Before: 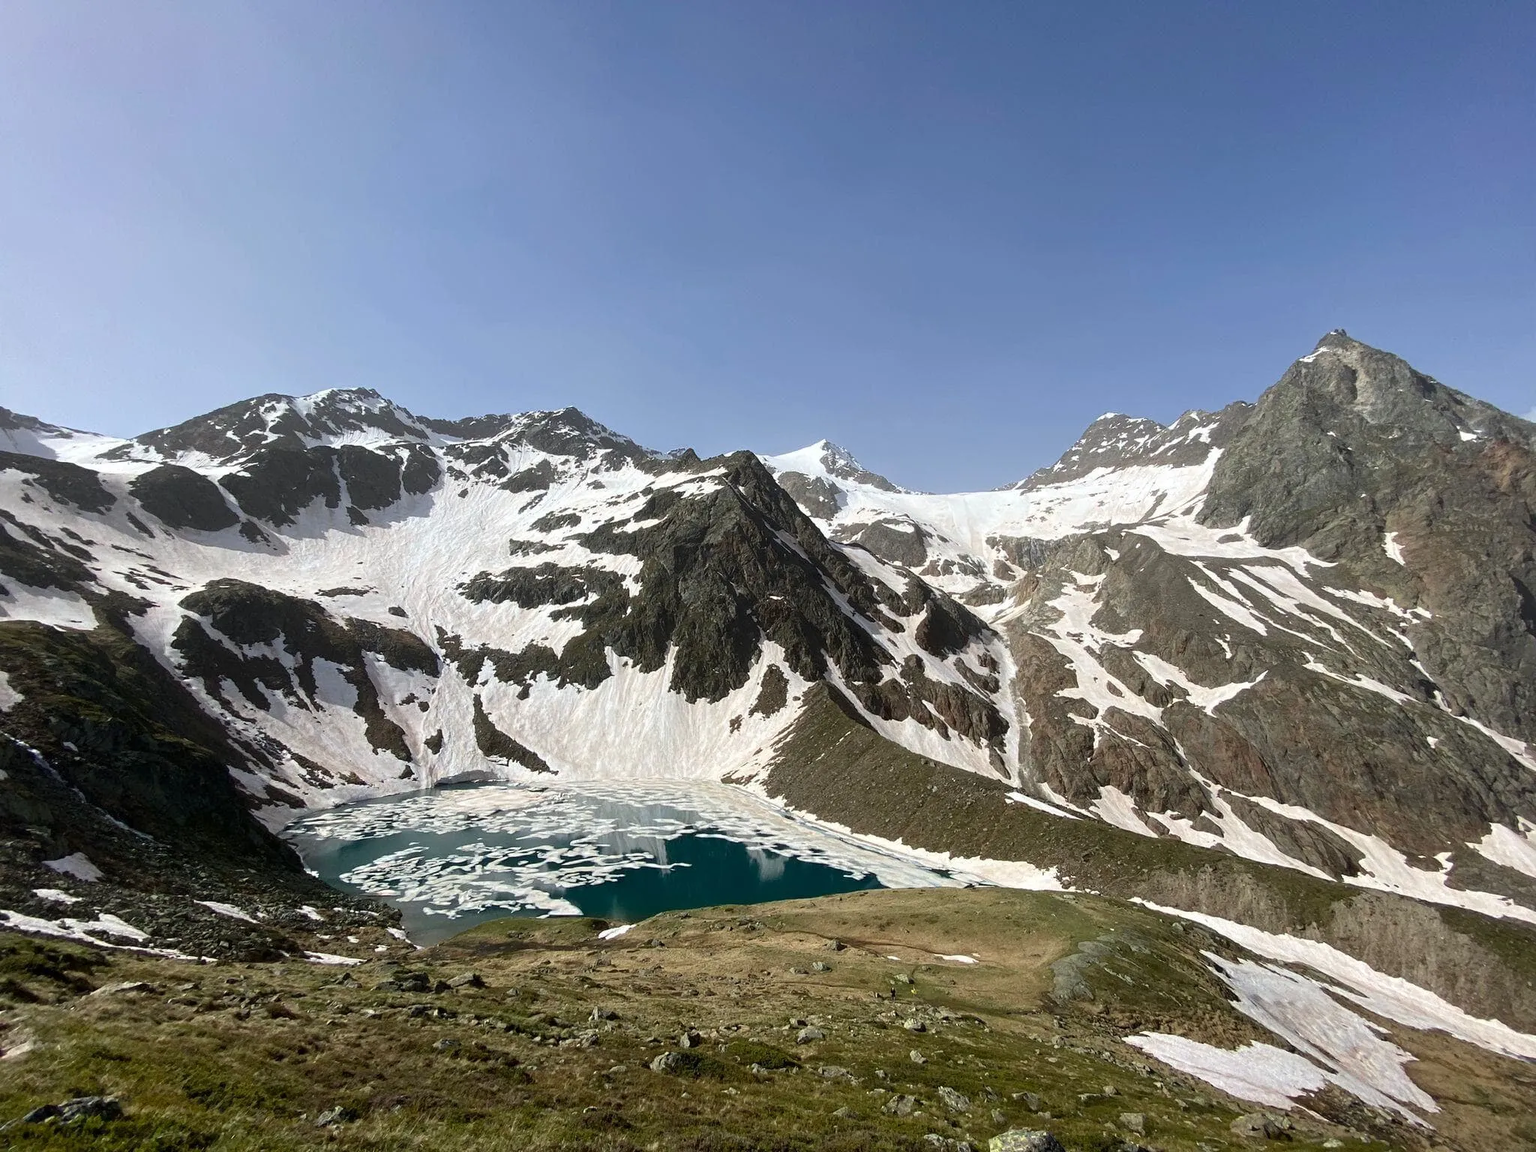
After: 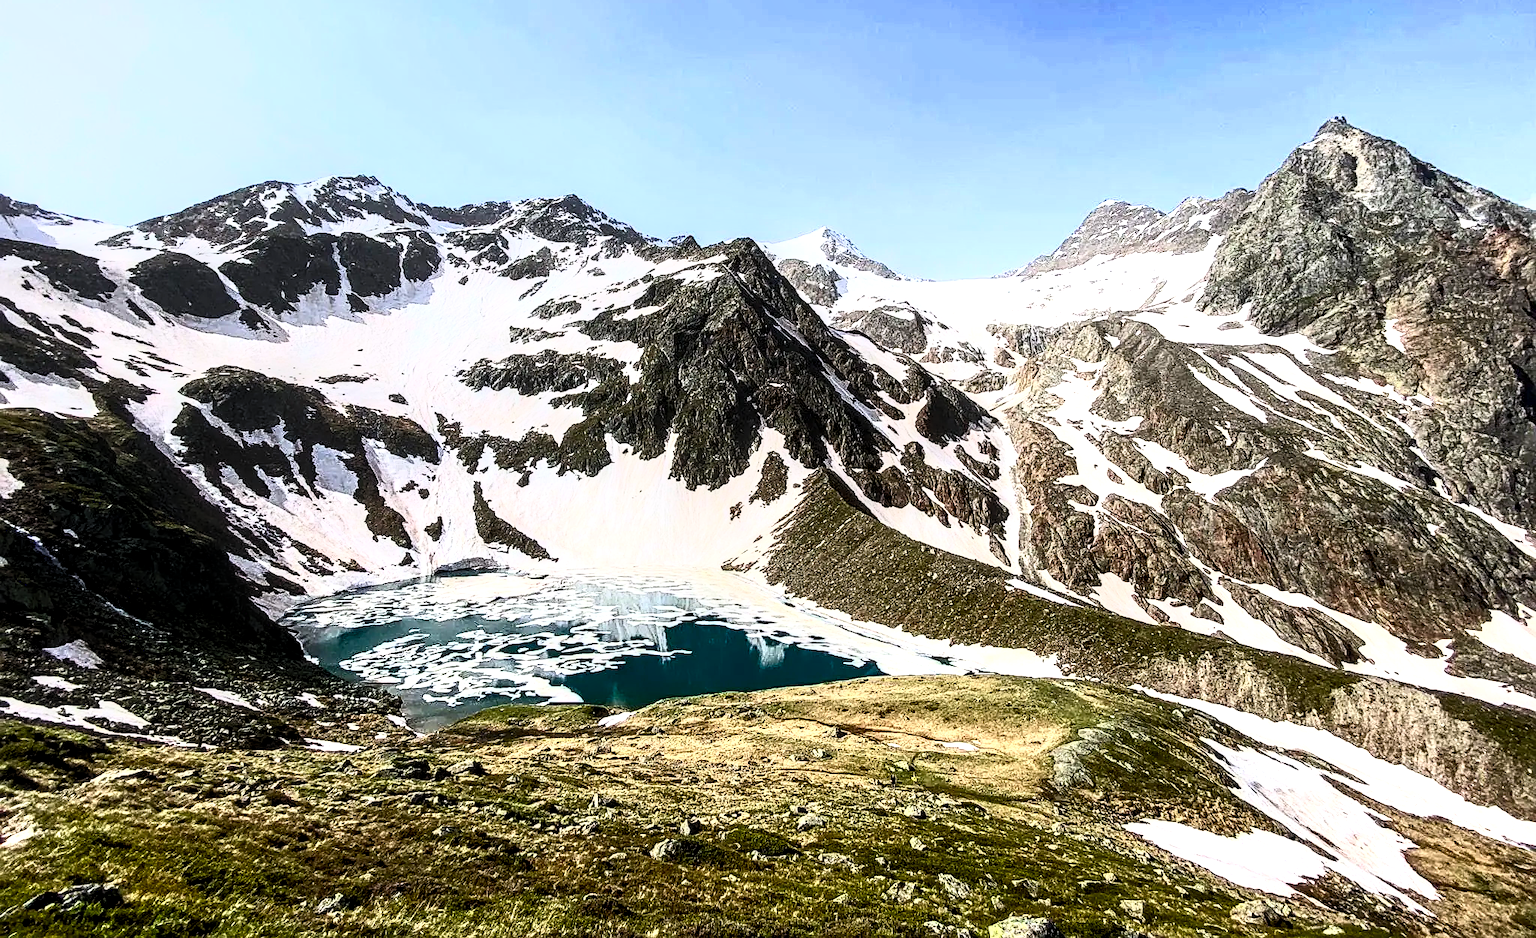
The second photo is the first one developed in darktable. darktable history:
exposure: black level correction 0.001, compensate highlight preservation false
crop and rotate: top 18.507%
local contrast: detail 160%
contrast brightness saturation: contrast 0.83, brightness 0.59, saturation 0.59
filmic rgb: black relative exposure -7.65 EV, white relative exposure 4.56 EV, hardness 3.61, color science v6 (2022)
white balance: red 1.009, blue 1.027
sharpen: on, module defaults
